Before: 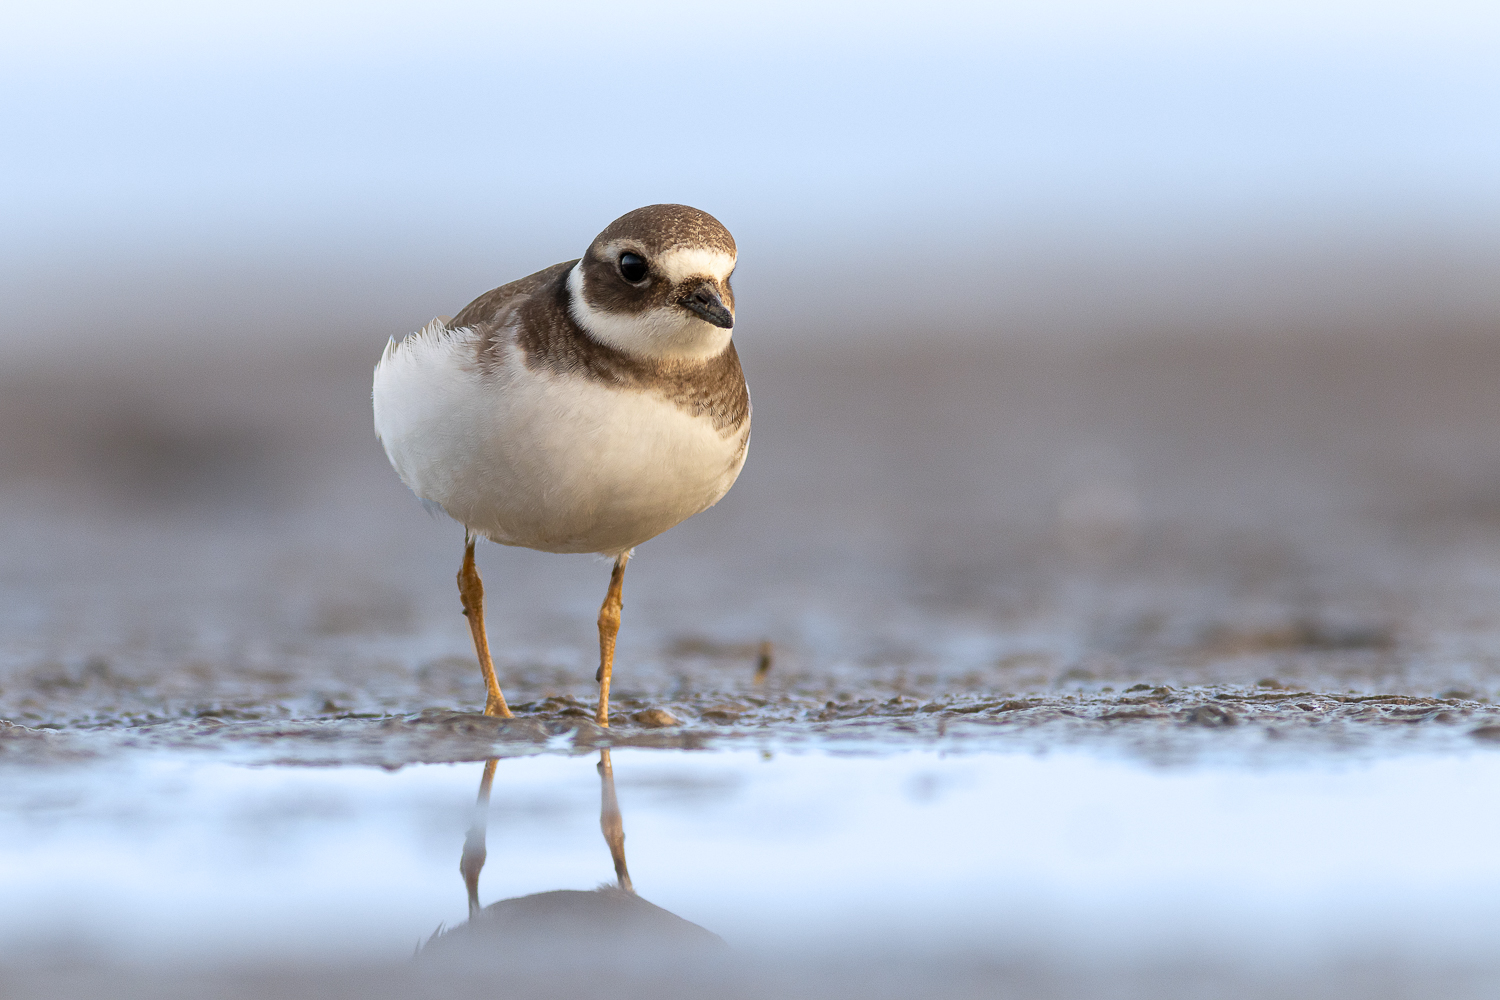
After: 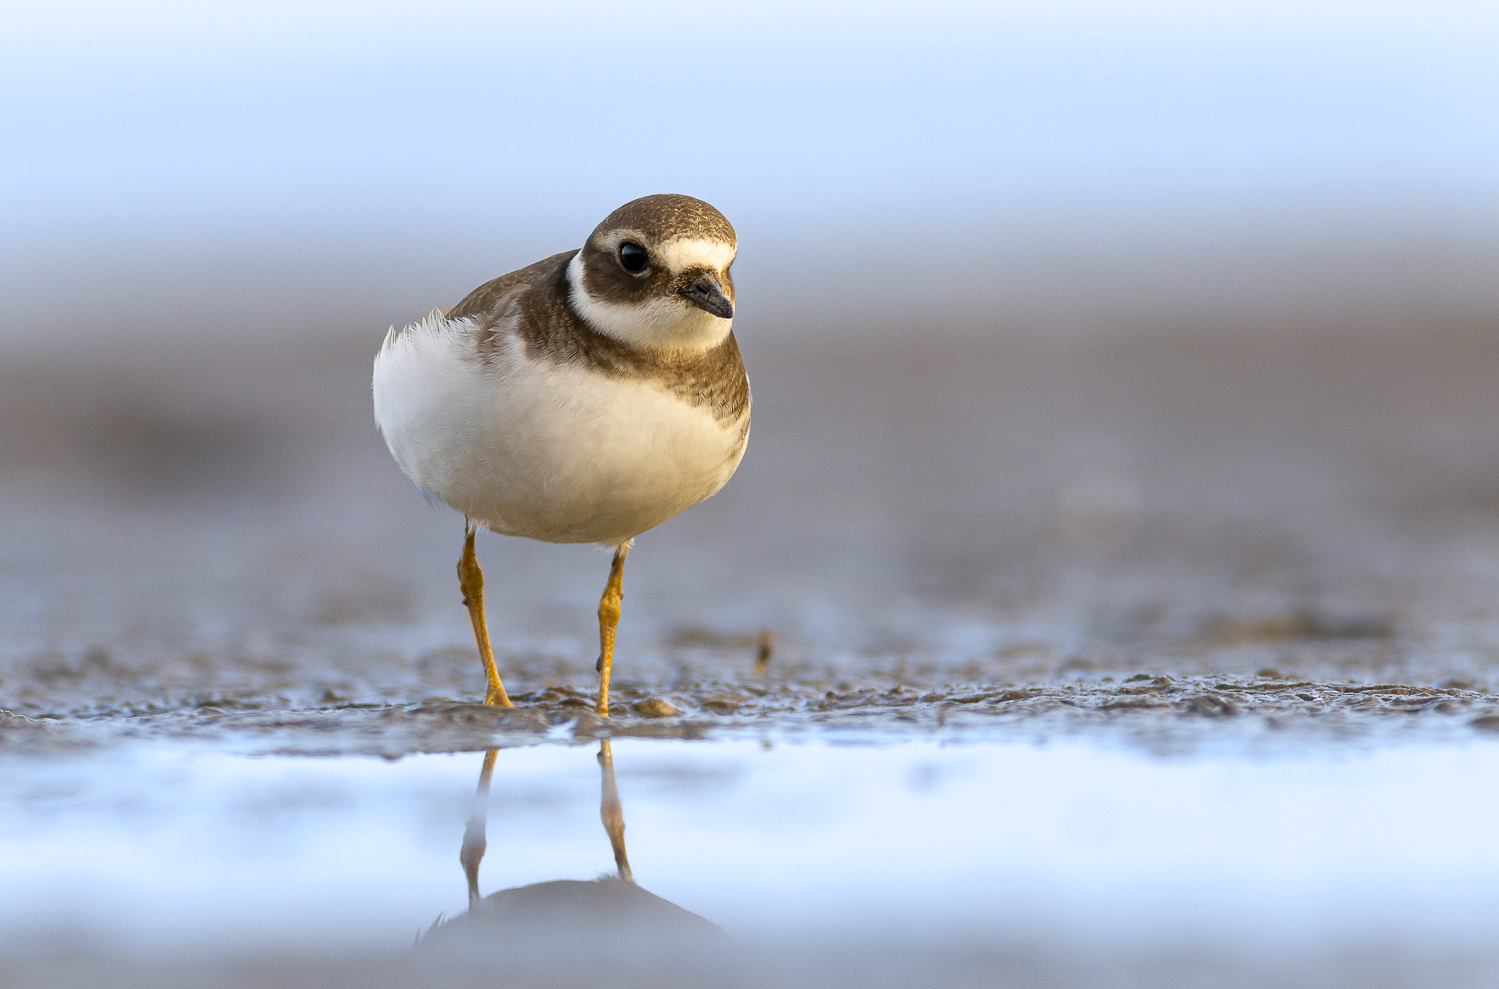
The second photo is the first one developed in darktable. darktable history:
color zones: curves: ch1 [(0, 0.523) (0.143, 0.545) (0.286, 0.52) (0.429, 0.506) (0.571, 0.503) (0.714, 0.503) (0.857, 0.508) (1, 0.523)]
color contrast: green-magenta contrast 0.85, blue-yellow contrast 1.25, unbound 0
crop: top 1.049%, right 0.001%
